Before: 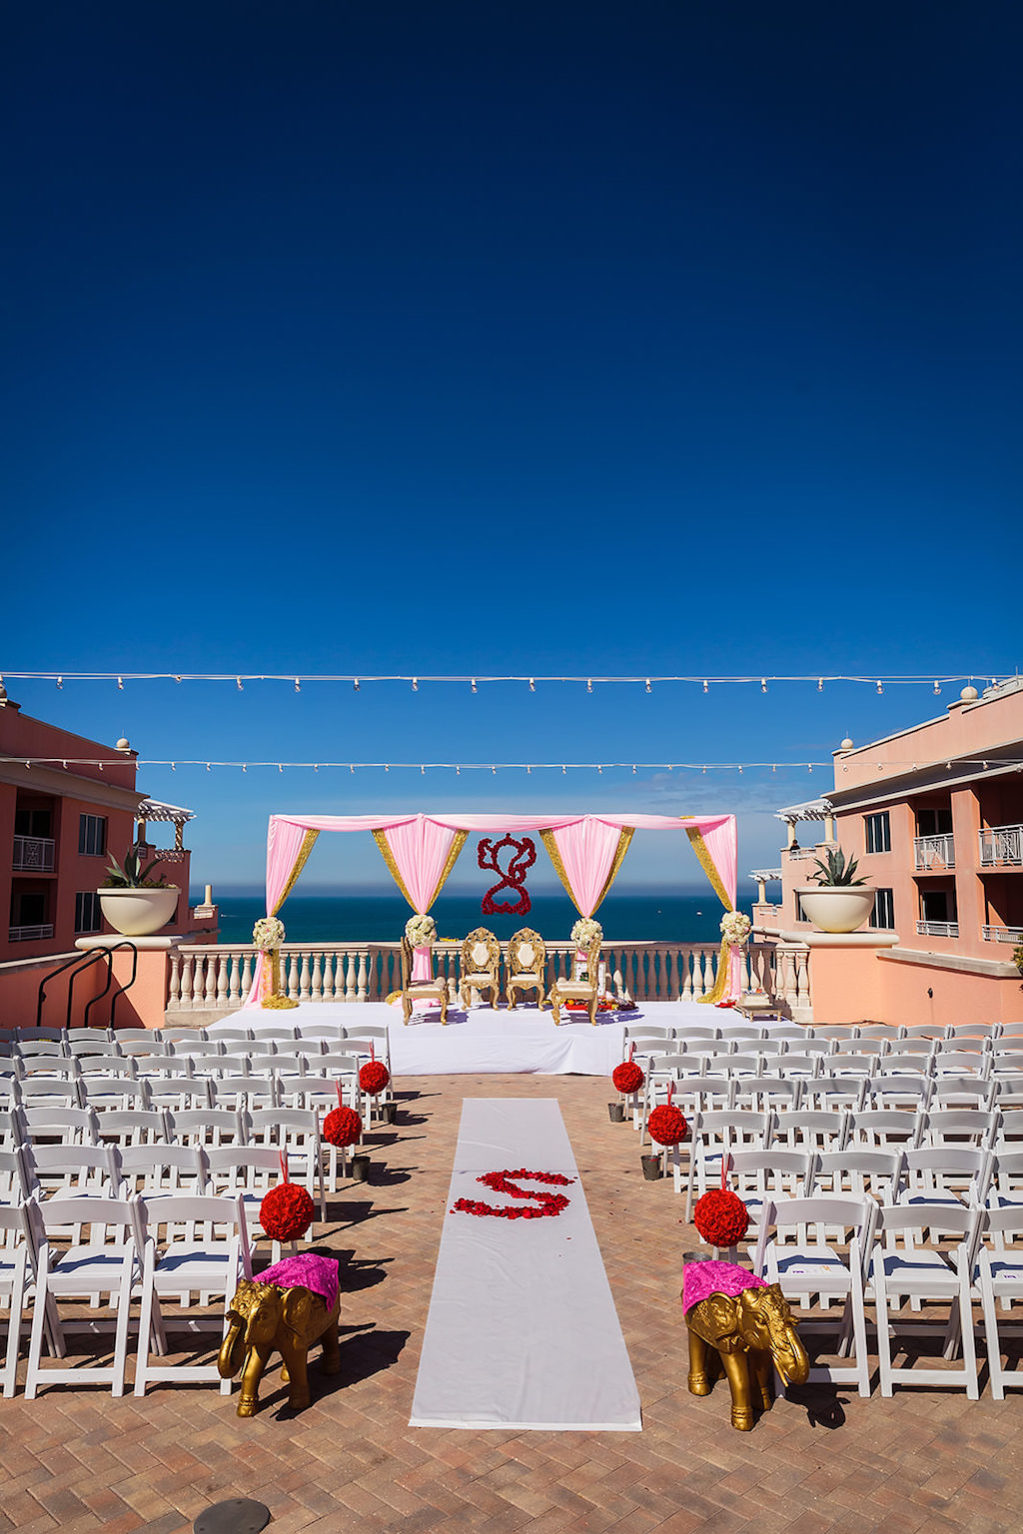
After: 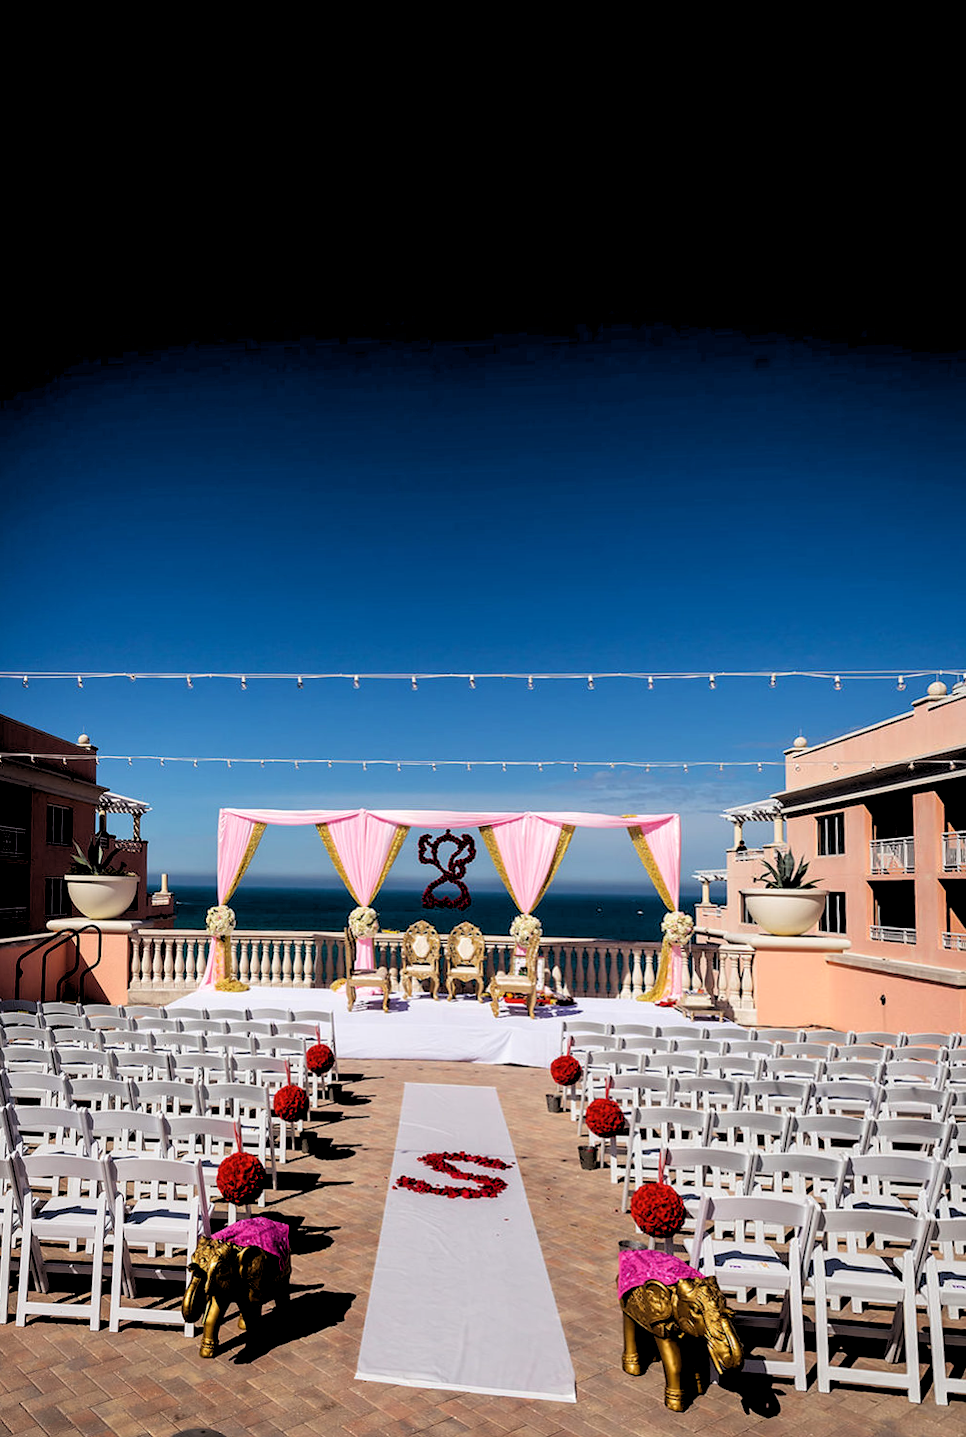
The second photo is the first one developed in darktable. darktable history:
rgb levels: levels [[0.034, 0.472, 0.904], [0, 0.5, 1], [0, 0.5, 1]]
rotate and perspective: rotation 0.062°, lens shift (vertical) 0.115, lens shift (horizontal) -0.133, crop left 0.047, crop right 0.94, crop top 0.061, crop bottom 0.94
